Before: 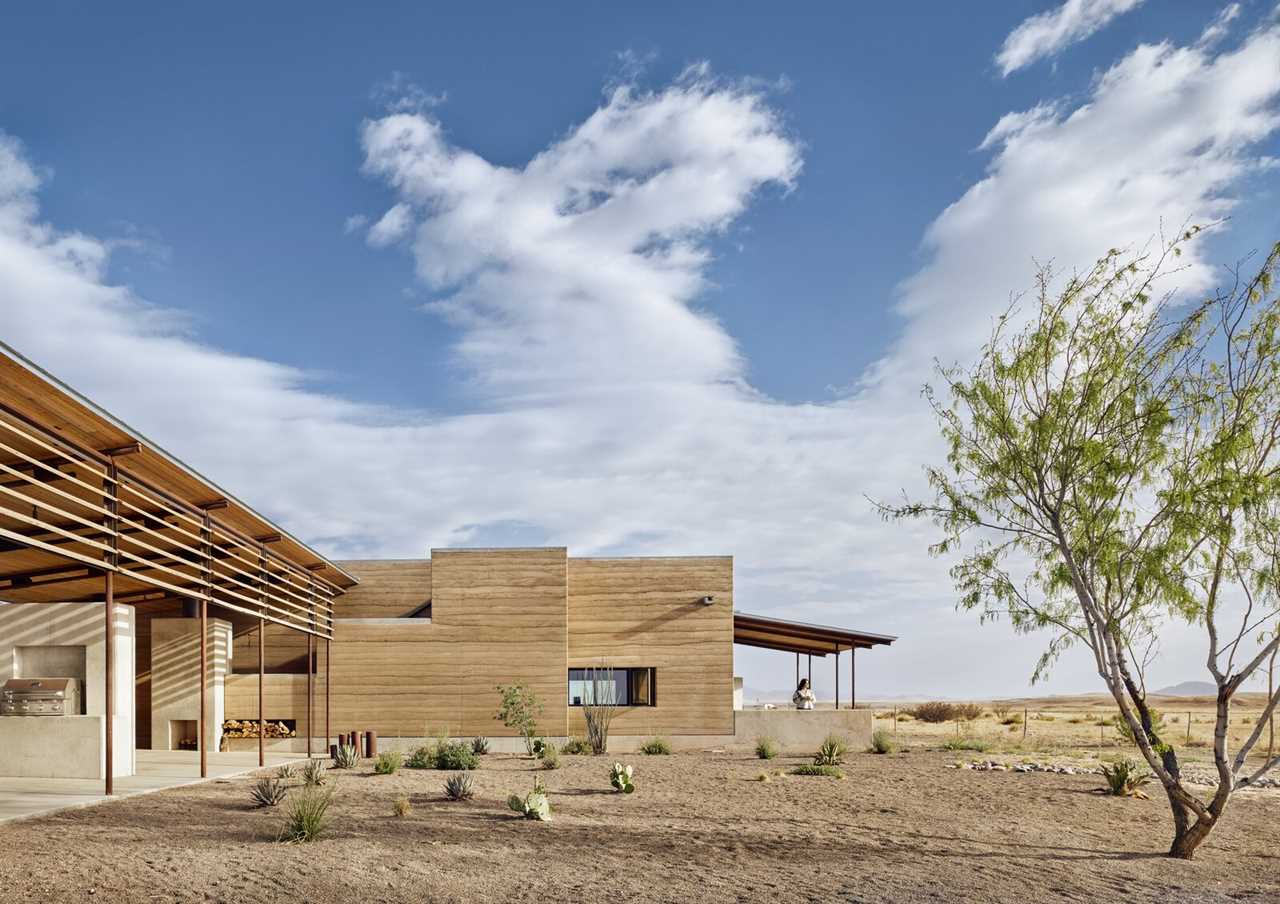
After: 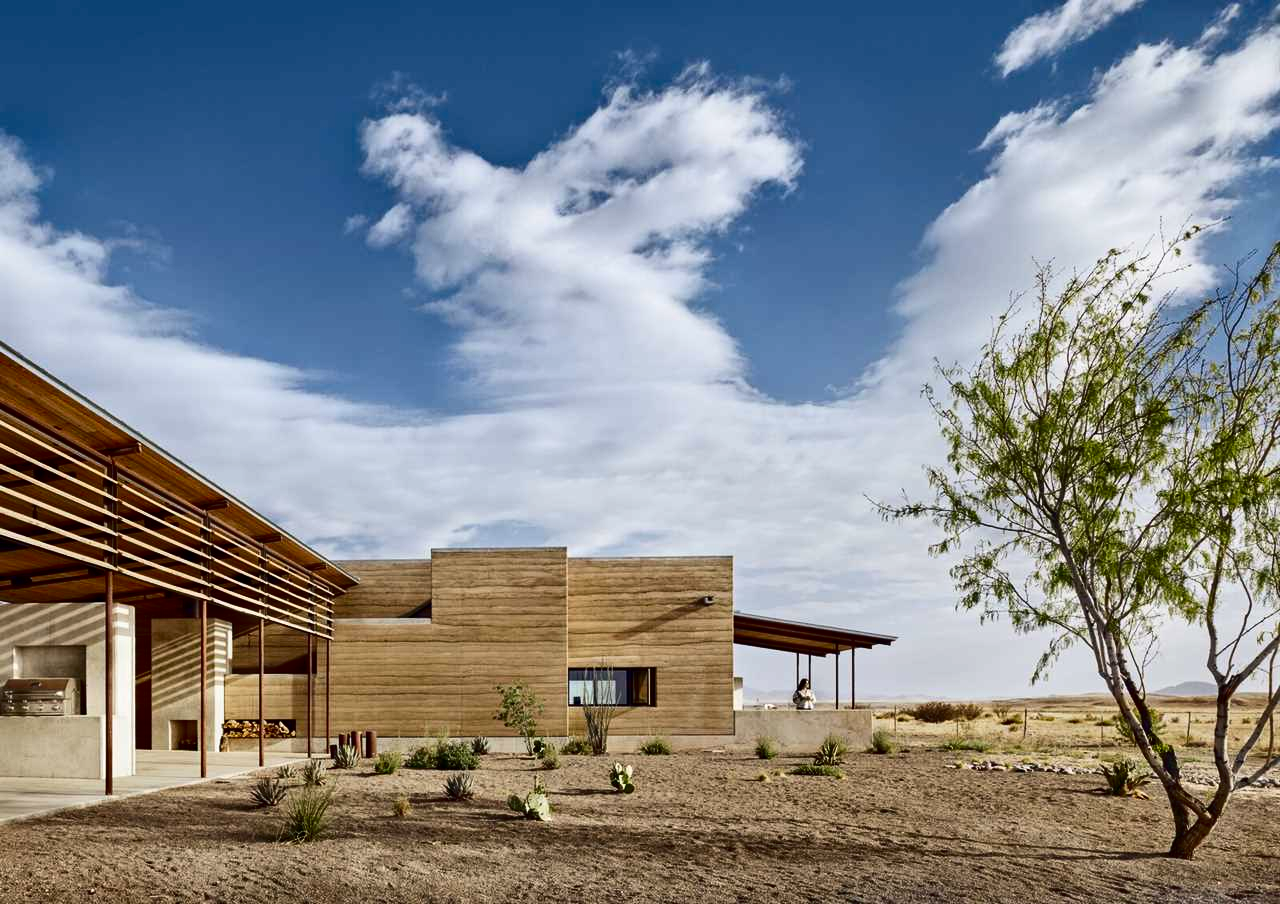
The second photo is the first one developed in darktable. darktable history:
contrast brightness saturation: contrast 0.191, brightness -0.228, saturation 0.11
